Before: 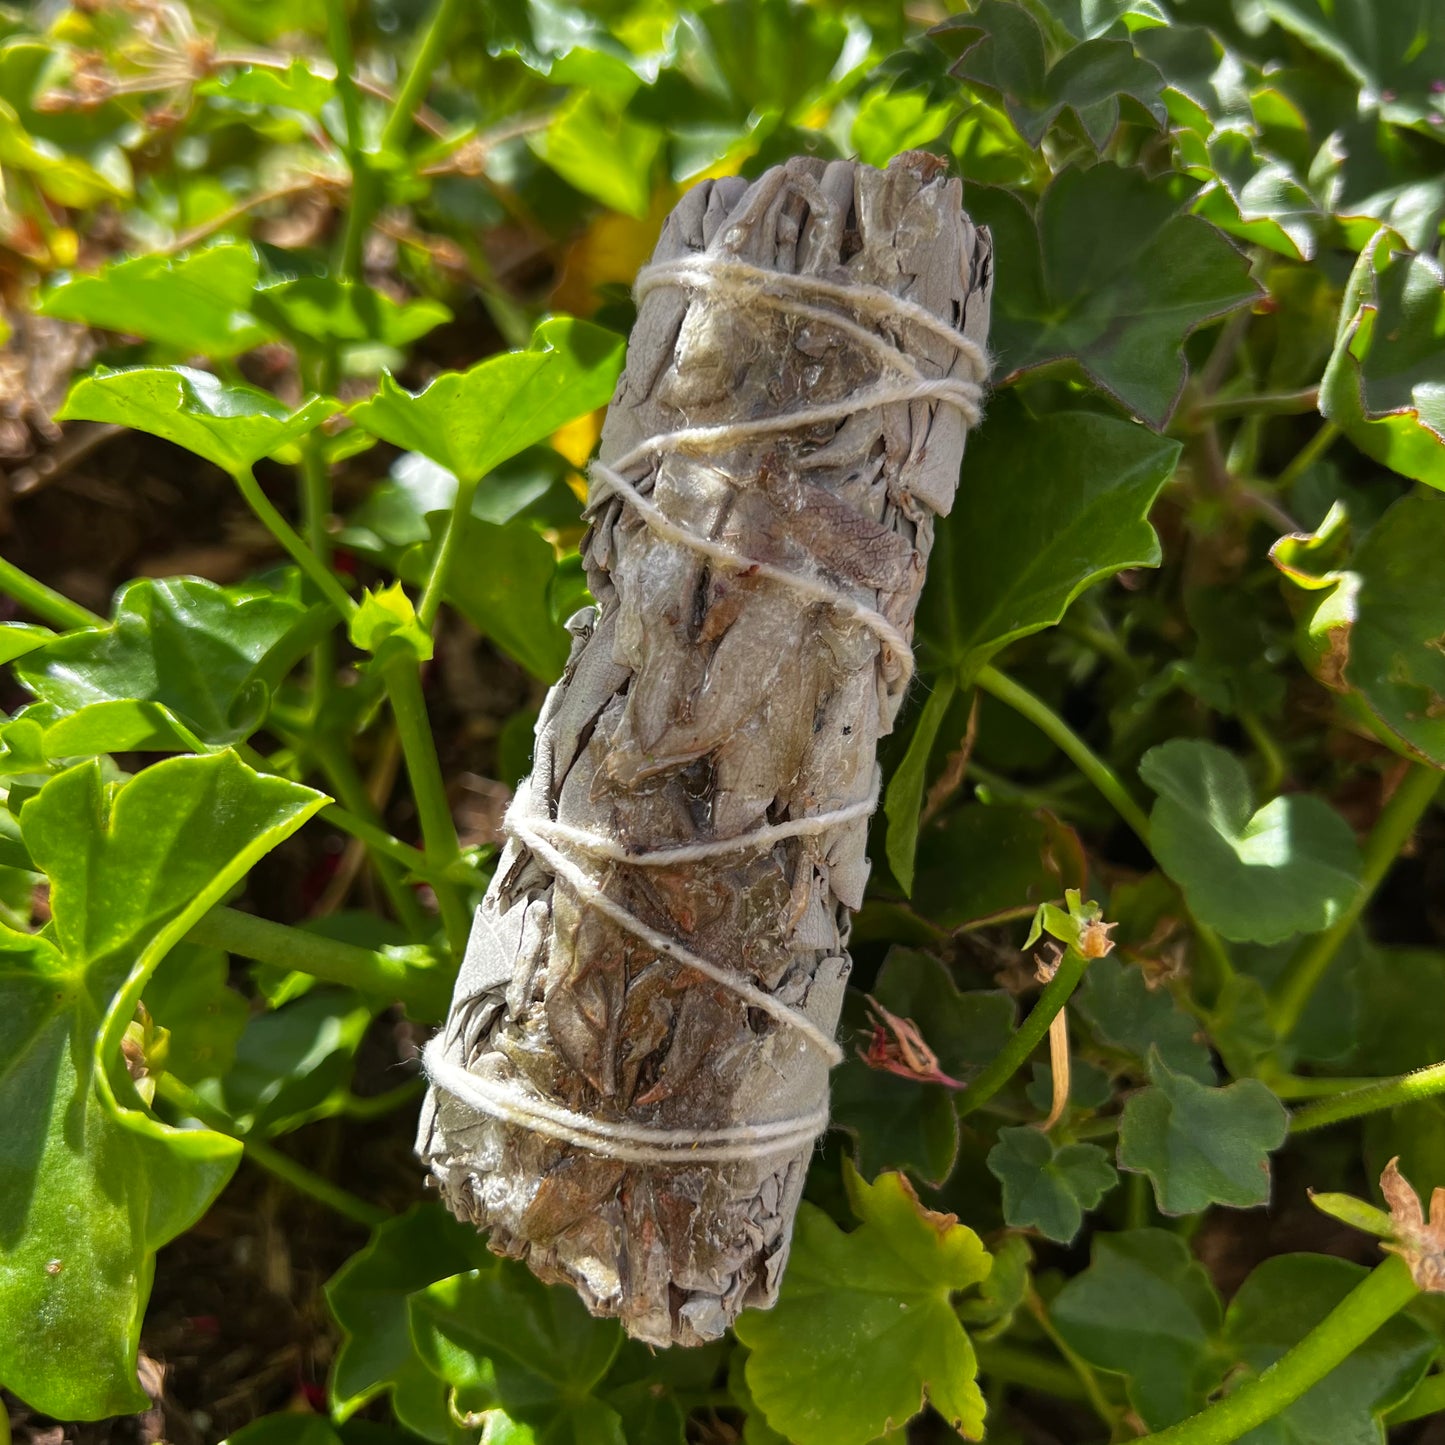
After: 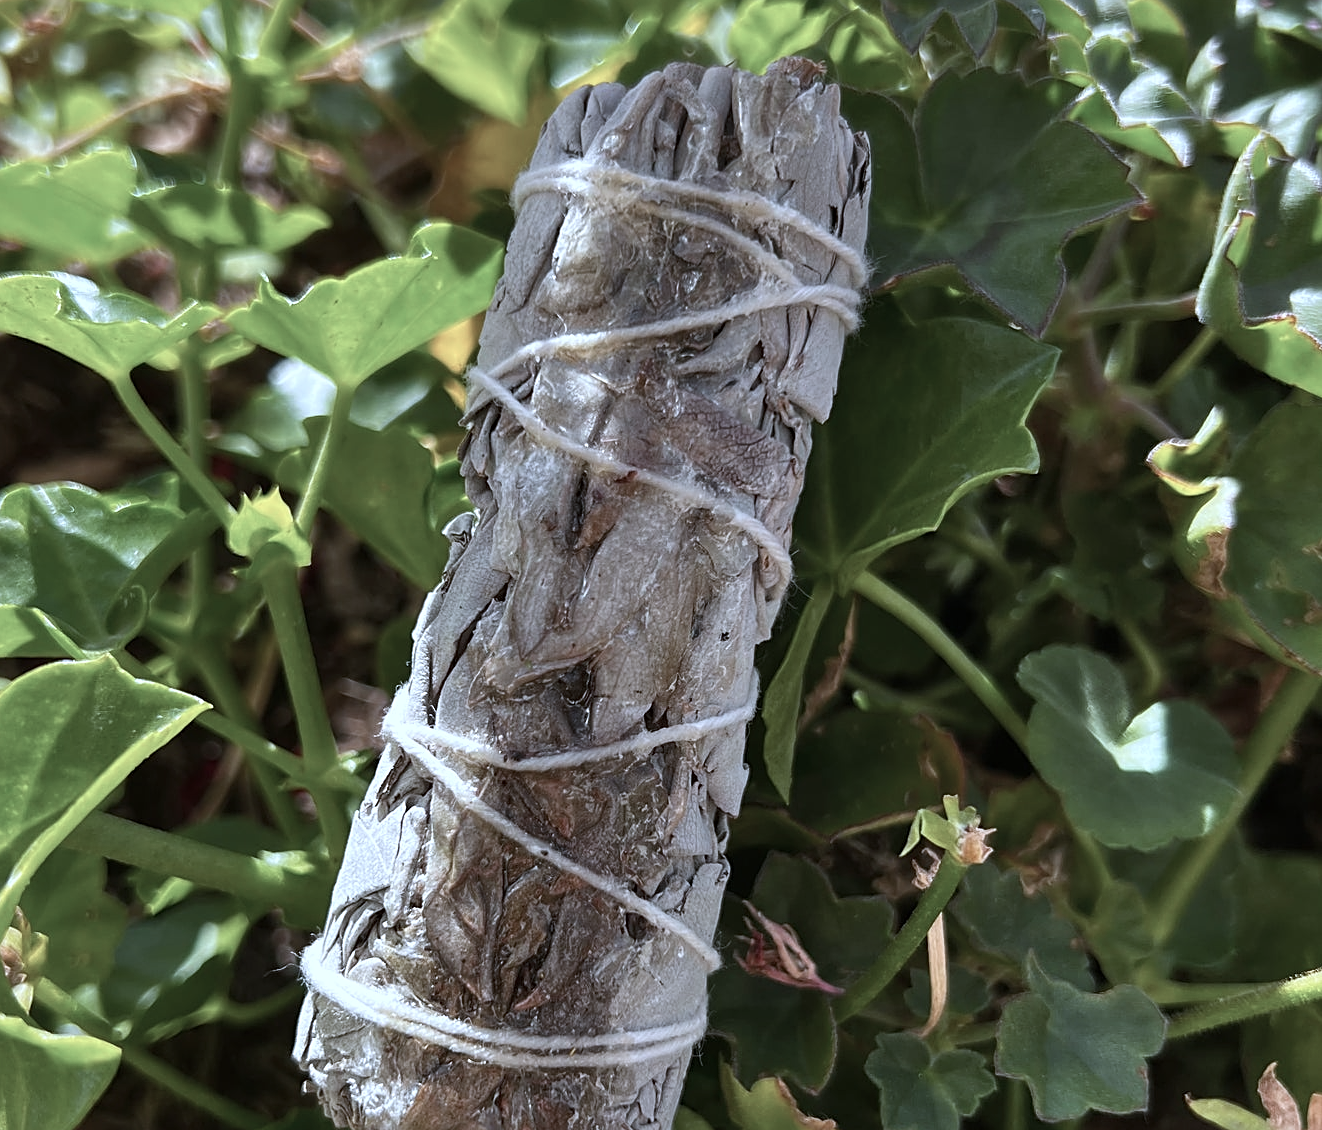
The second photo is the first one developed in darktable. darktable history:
color correction: highlights a* -1.84, highlights b* -18.32
contrast brightness saturation: contrast 0.096, saturation -0.356
sharpen: on, module defaults
crop: left 8.459%, top 6.532%, bottom 15.223%
